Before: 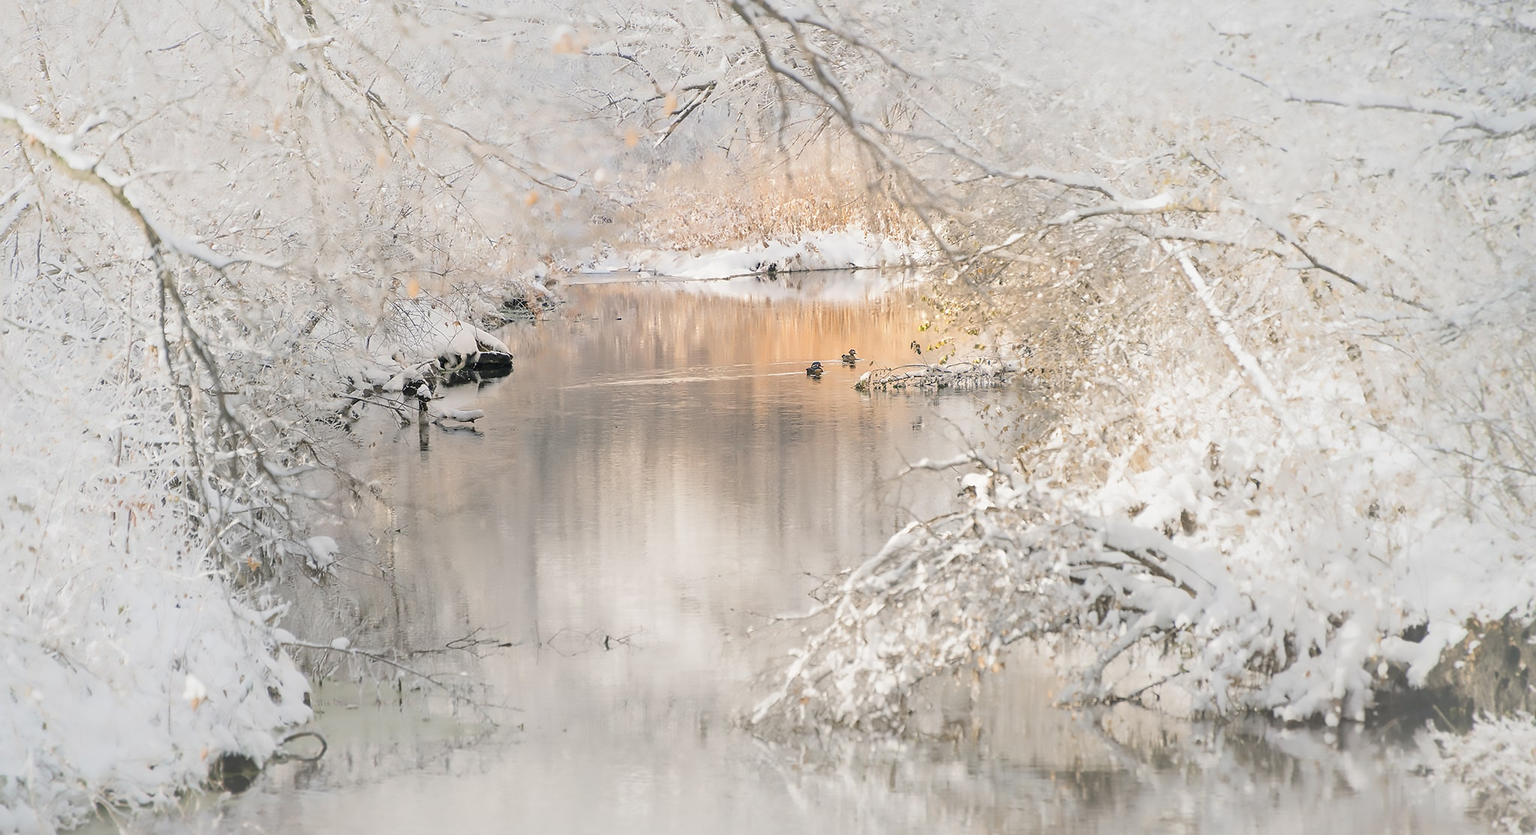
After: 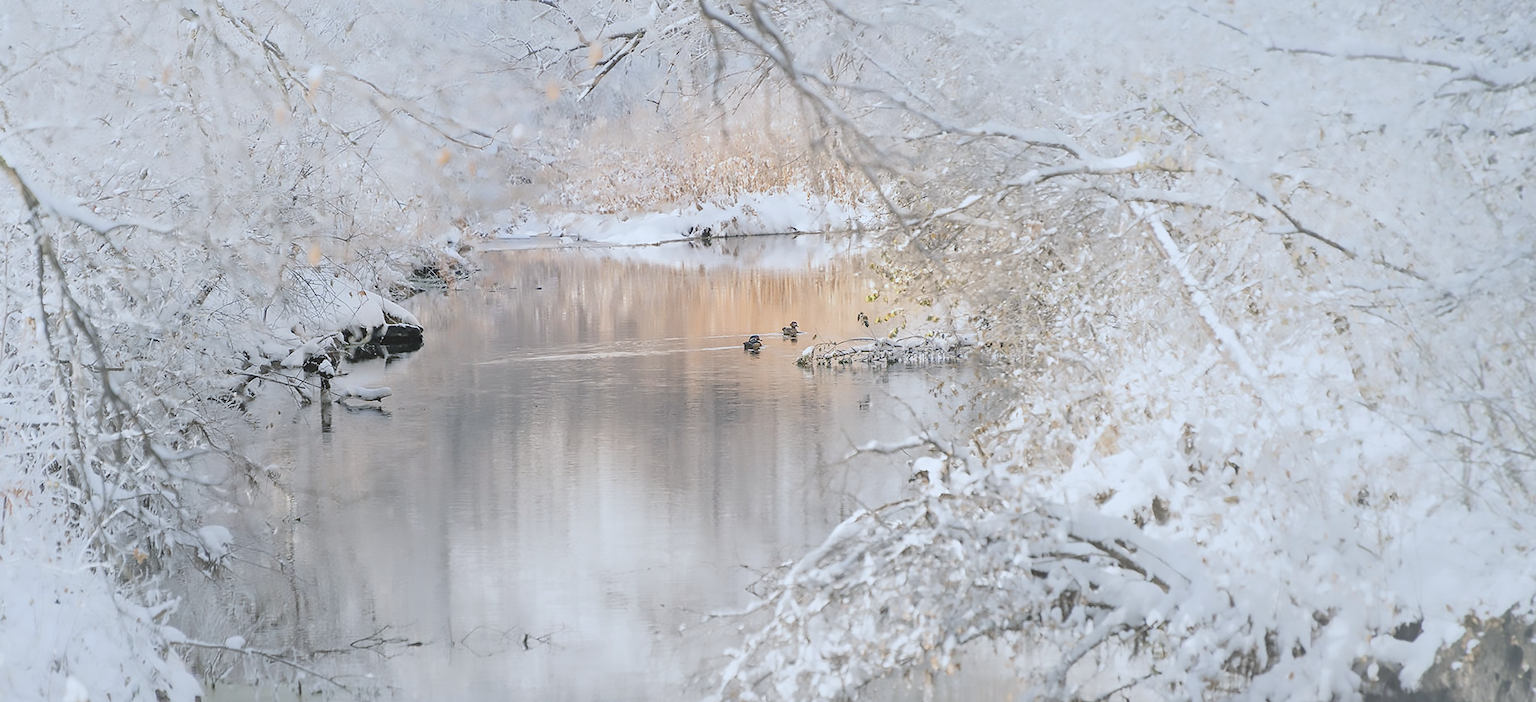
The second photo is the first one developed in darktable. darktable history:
exposure: black level correction 0.011, compensate highlight preservation false
contrast brightness saturation: saturation -0.1
crop: left 8.155%, top 6.611%, bottom 15.385%
color balance: lift [1.01, 1, 1, 1], gamma [1.097, 1, 1, 1], gain [0.85, 1, 1, 1]
color calibration: x 0.37, y 0.382, temperature 4313.32 K
